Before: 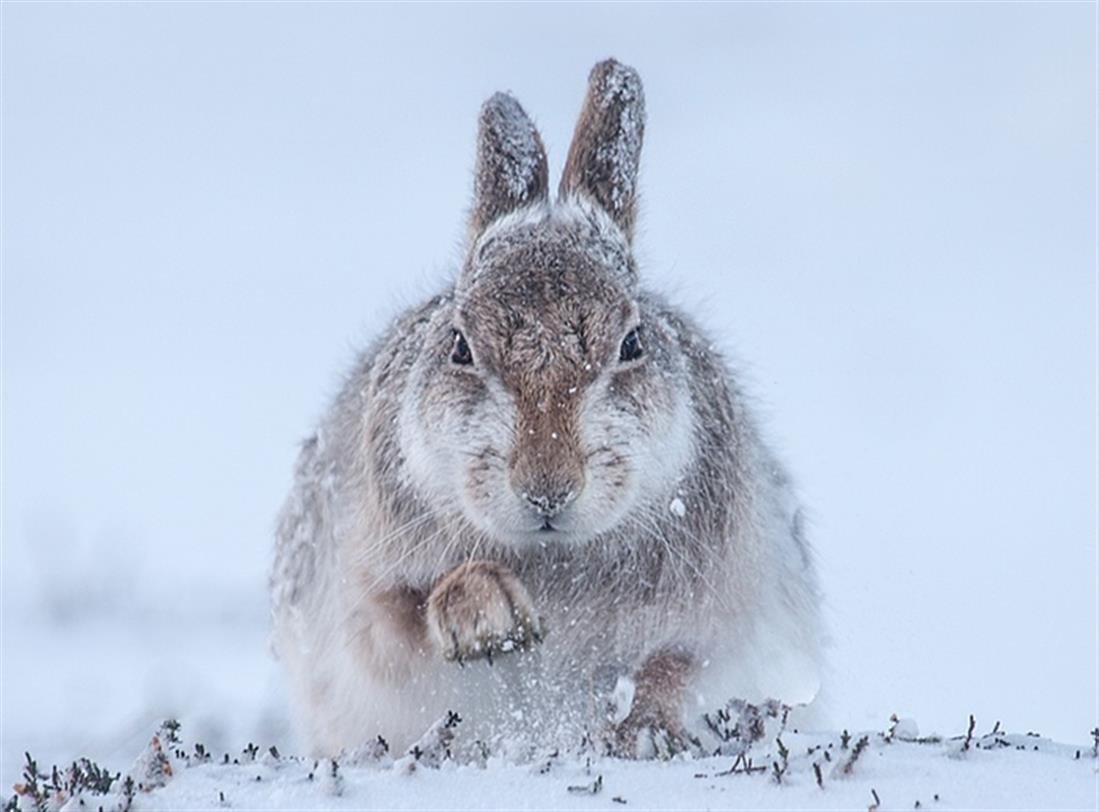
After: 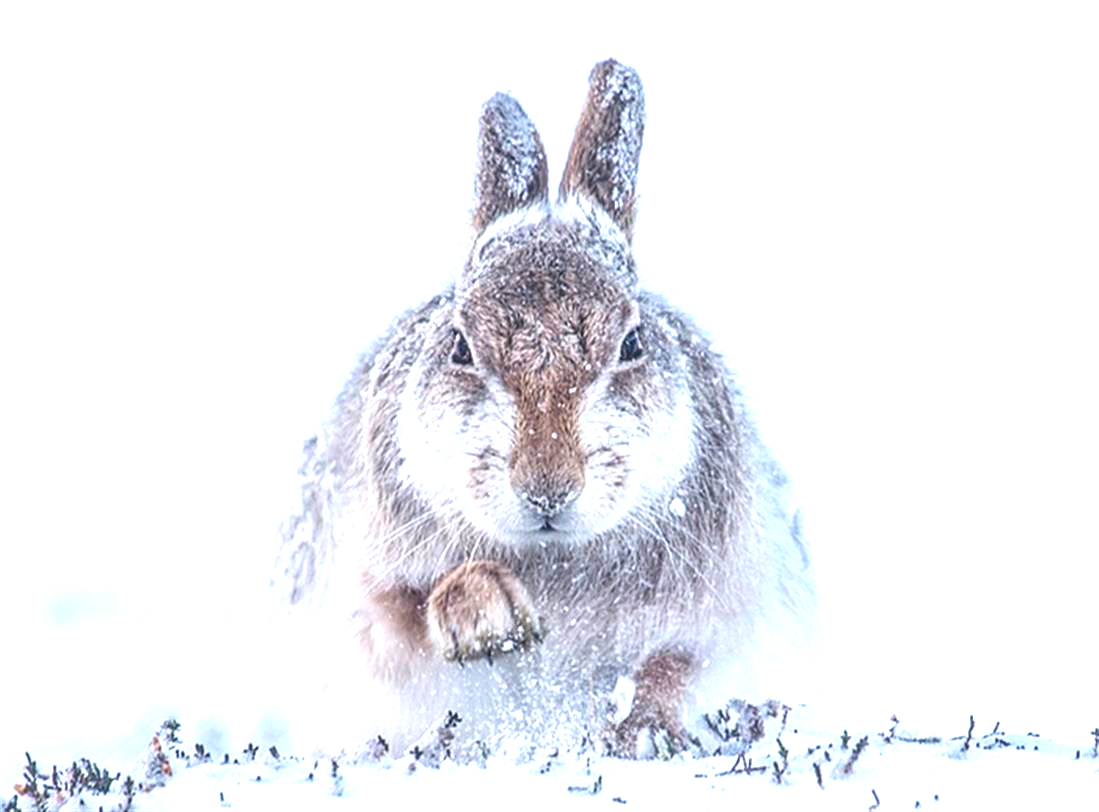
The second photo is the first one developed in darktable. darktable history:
exposure: black level correction -0.006, exposure 1 EV, compensate exposure bias true, compensate highlight preservation false
local contrast: on, module defaults
color balance rgb: perceptual saturation grading › global saturation 29.692%, global vibrance 20%
